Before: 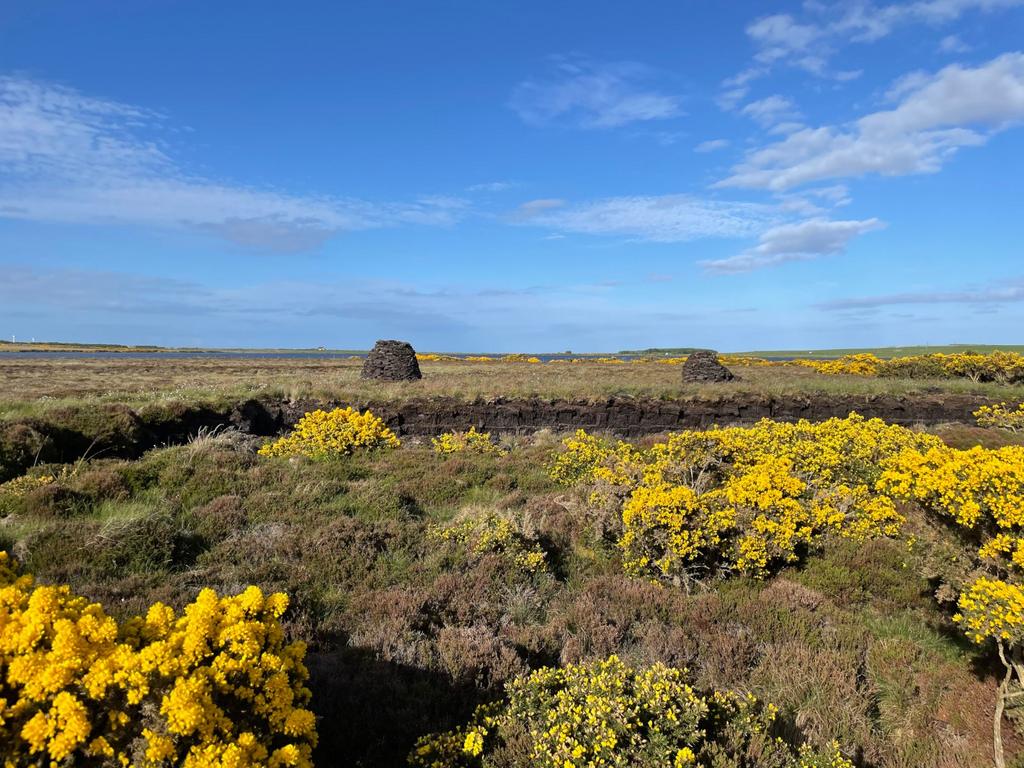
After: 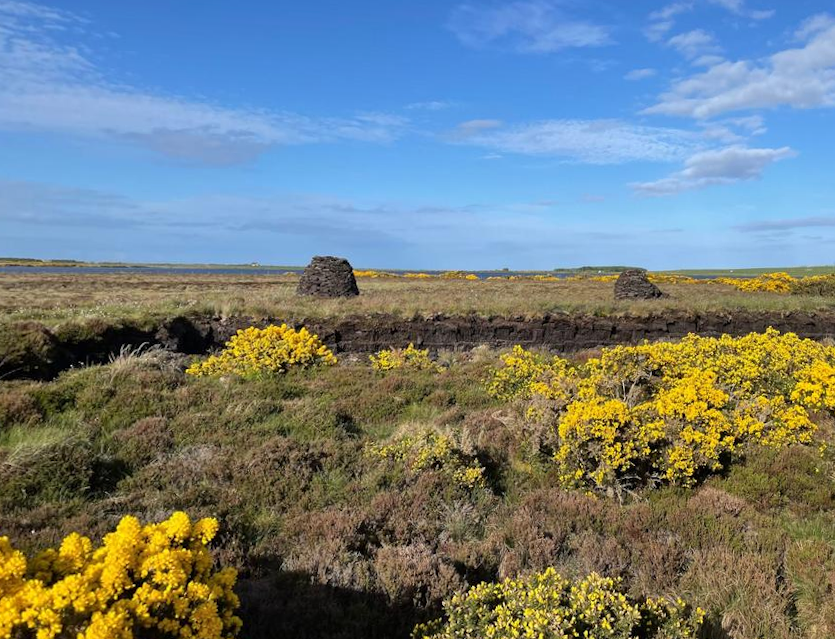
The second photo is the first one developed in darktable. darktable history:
crop: left 9.807%, top 6.259%, right 7.334%, bottom 2.177%
shadows and highlights: shadows 32, highlights -32, soften with gaussian
rotate and perspective: rotation -0.013°, lens shift (vertical) -0.027, lens shift (horizontal) 0.178, crop left 0.016, crop right 0.989, crop top 0.082, crop bottom 0.918
